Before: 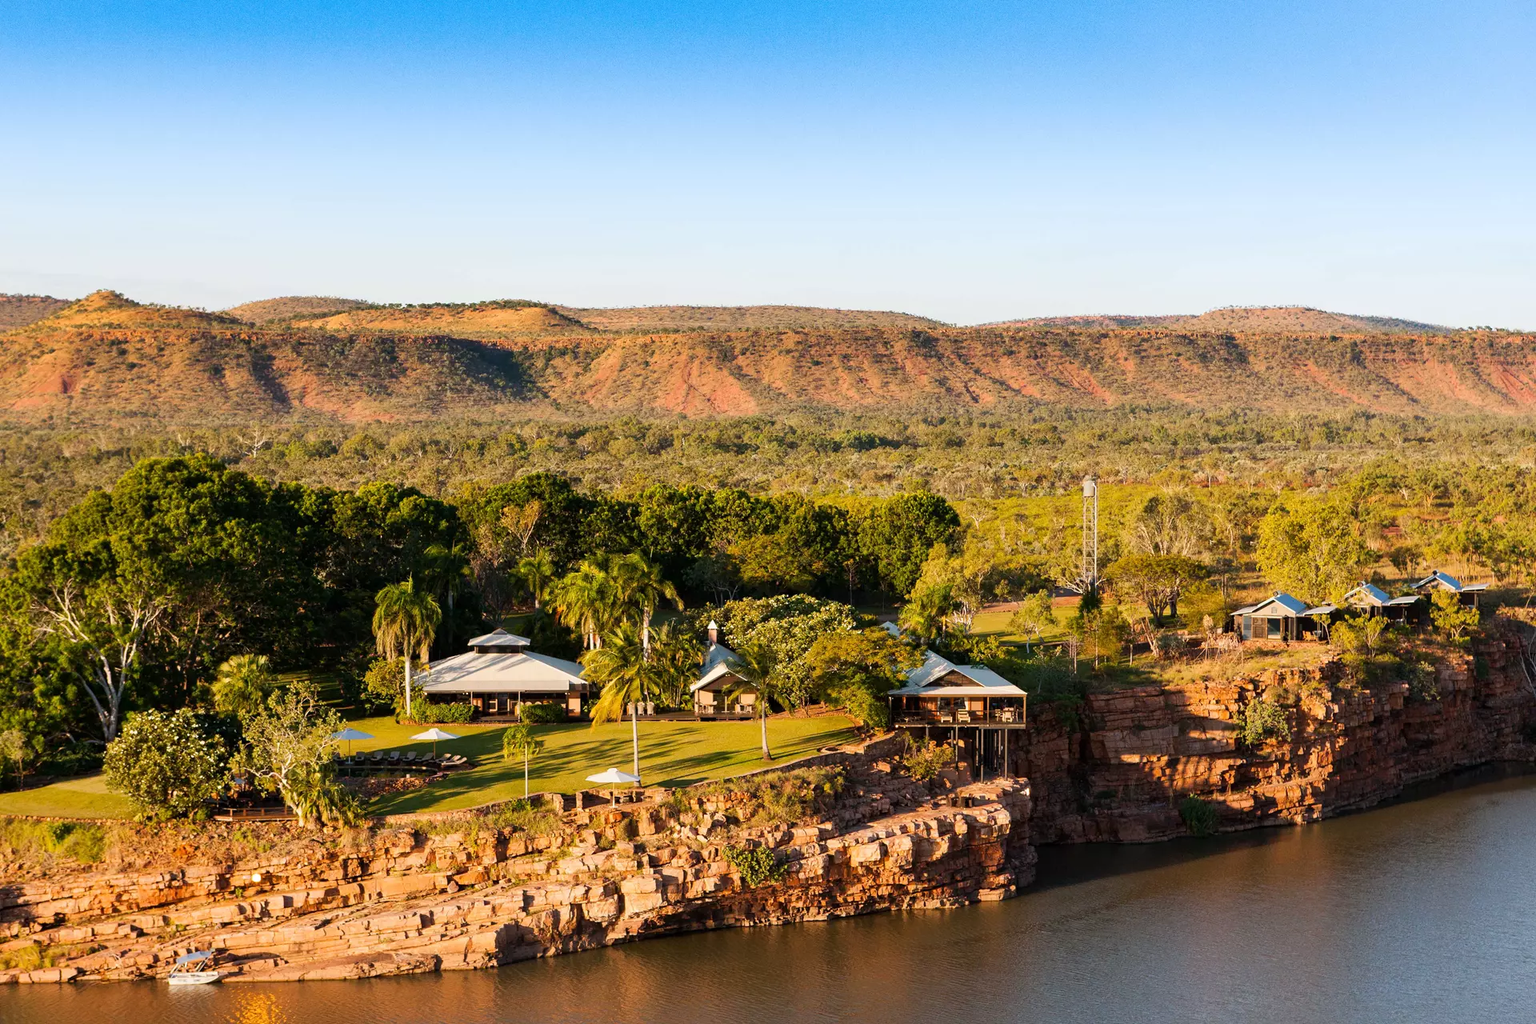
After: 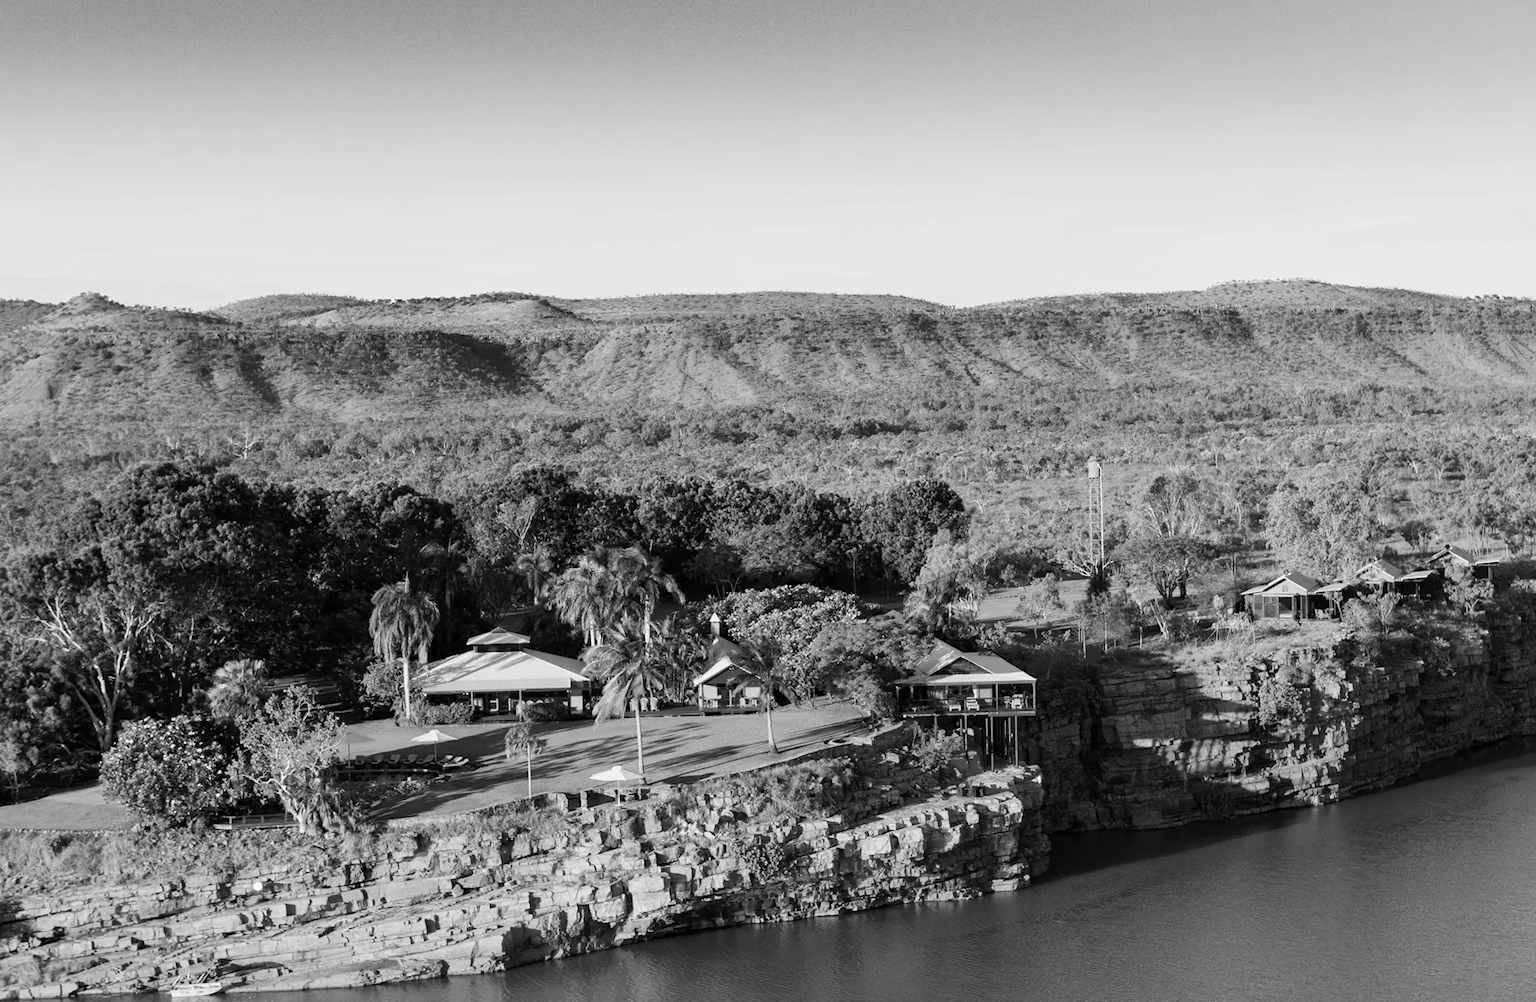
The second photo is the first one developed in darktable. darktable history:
monochrome: a 32, b 64, size 2.3
rotate and perspective: rotation -1.42°, crop left 0.016, crop right 0.984, crop top 0.035, crop bottom 0.965
color contrast: green-magenta contrast 1.1, blue-yellow contrast 1.1, unbound 0
